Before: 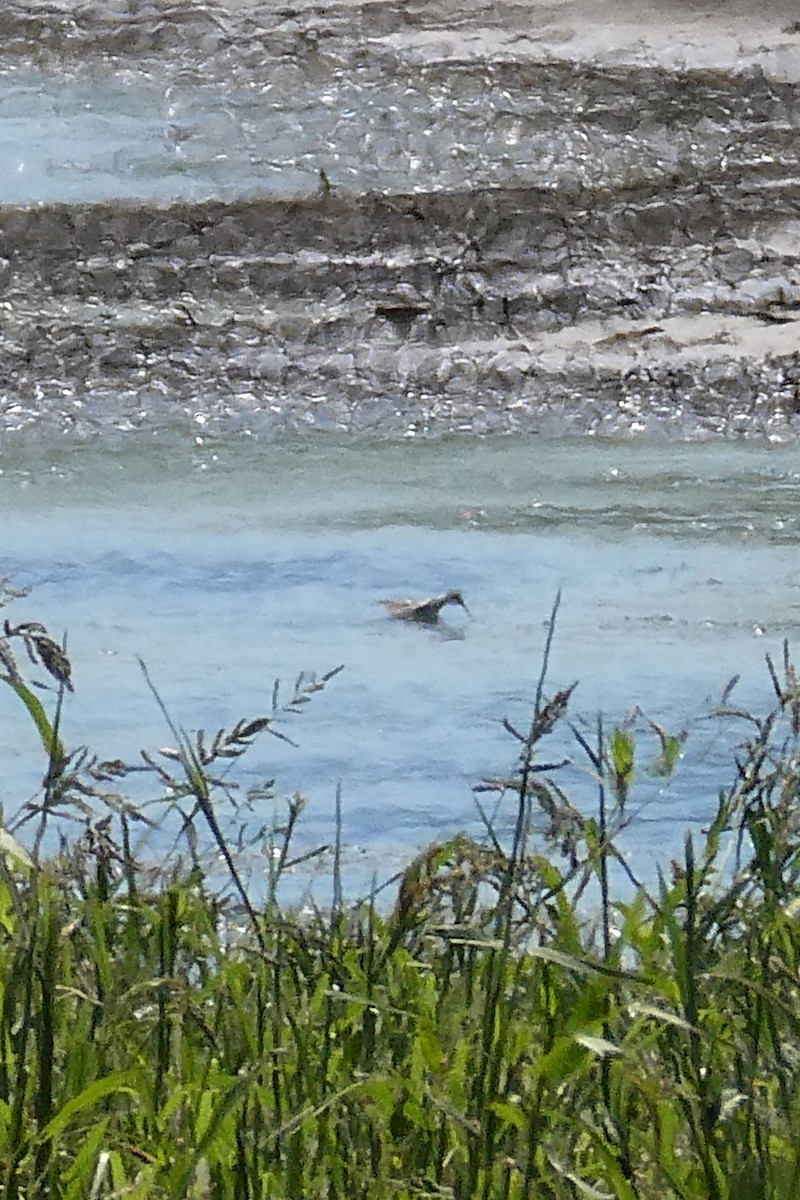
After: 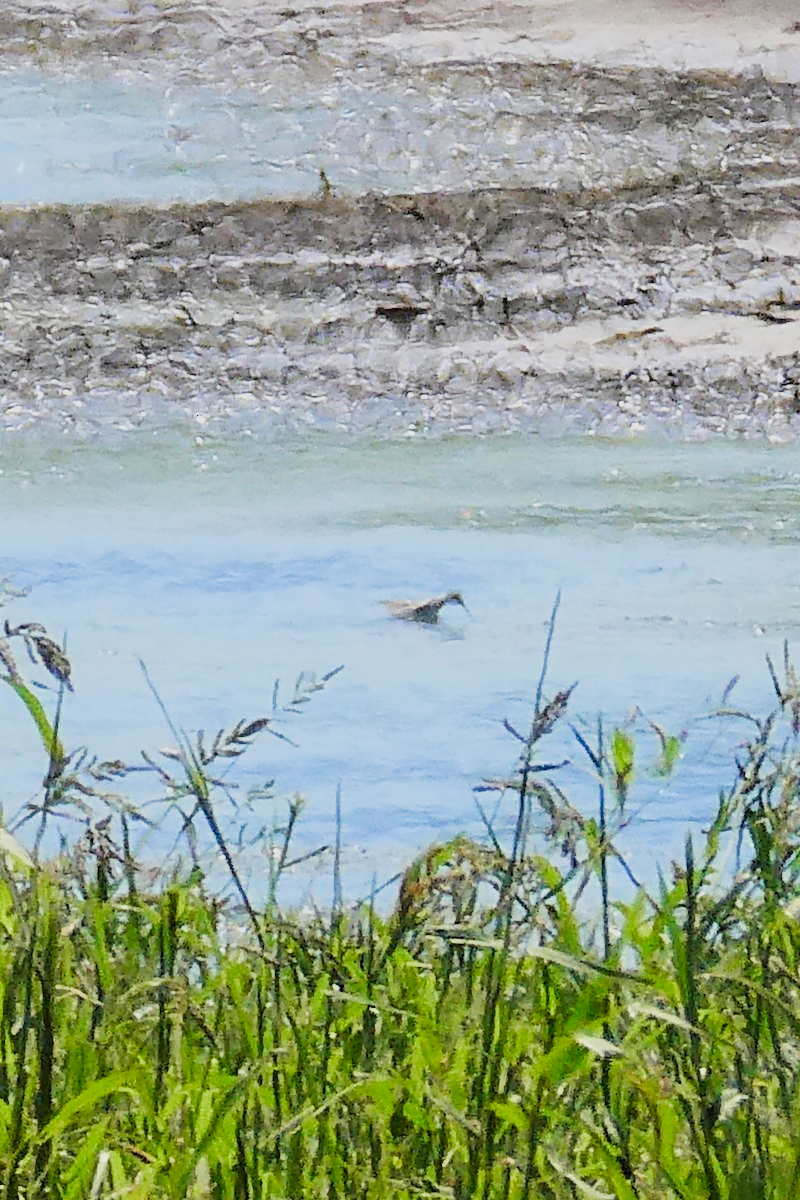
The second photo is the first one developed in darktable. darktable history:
contrast brightness saturation: brightness -0.025, saturation 0.343
exposure: black level correction 0, exposure 1.199 EV, compensate highlight preservation false
filmic rgb: black relative exposure -7.09 EV, white relative exposure 5.39 EV, hardness 3.03, color science v5 (2021), contrast in shadows safe, contrast in highlights safe
